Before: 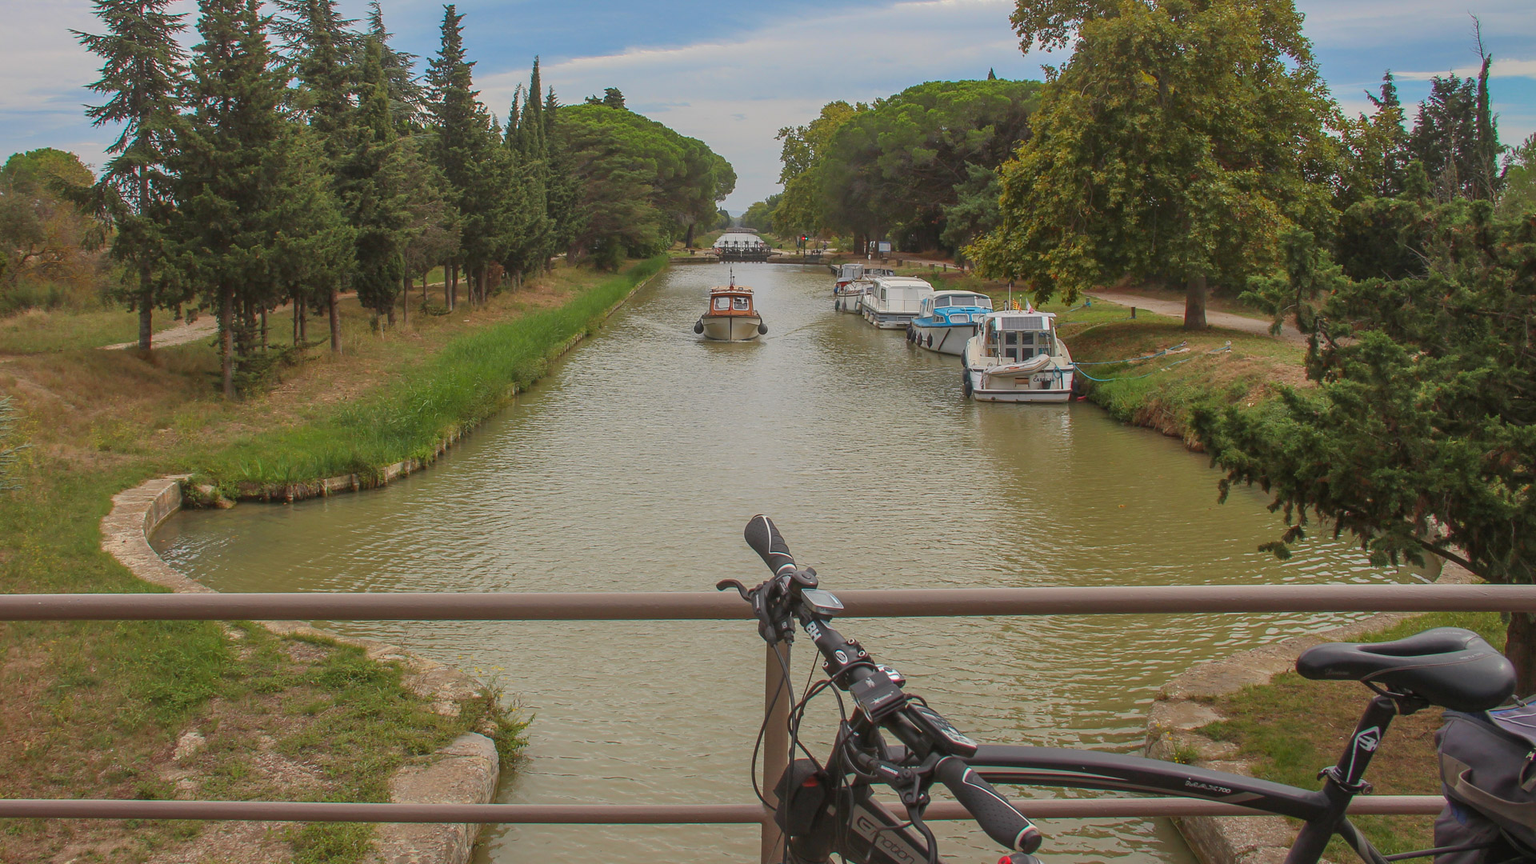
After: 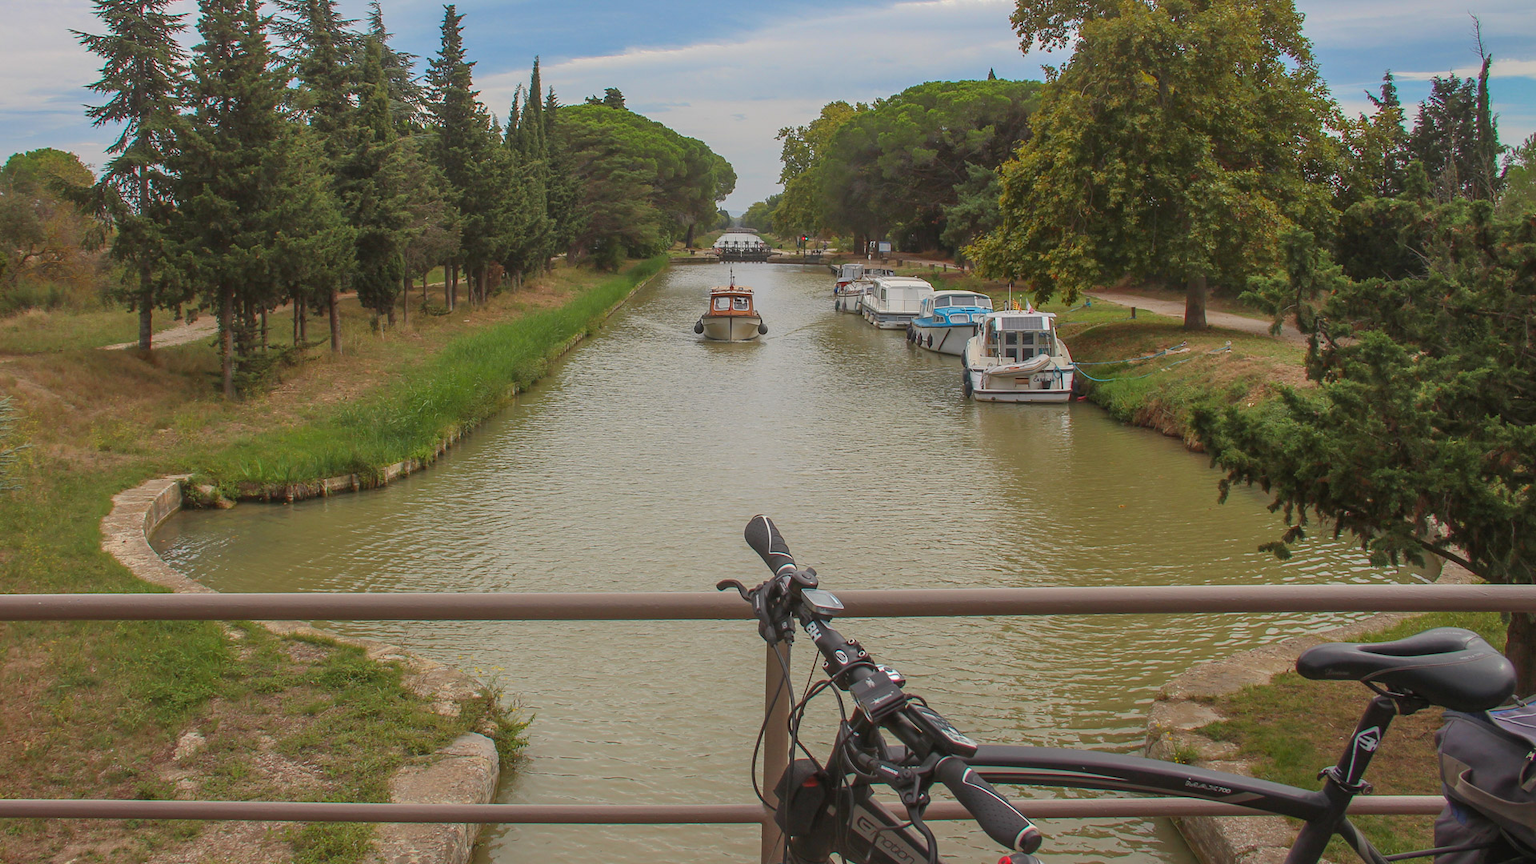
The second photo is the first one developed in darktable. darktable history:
shadows and highlights: shadows -0.56, highlights 38.6
